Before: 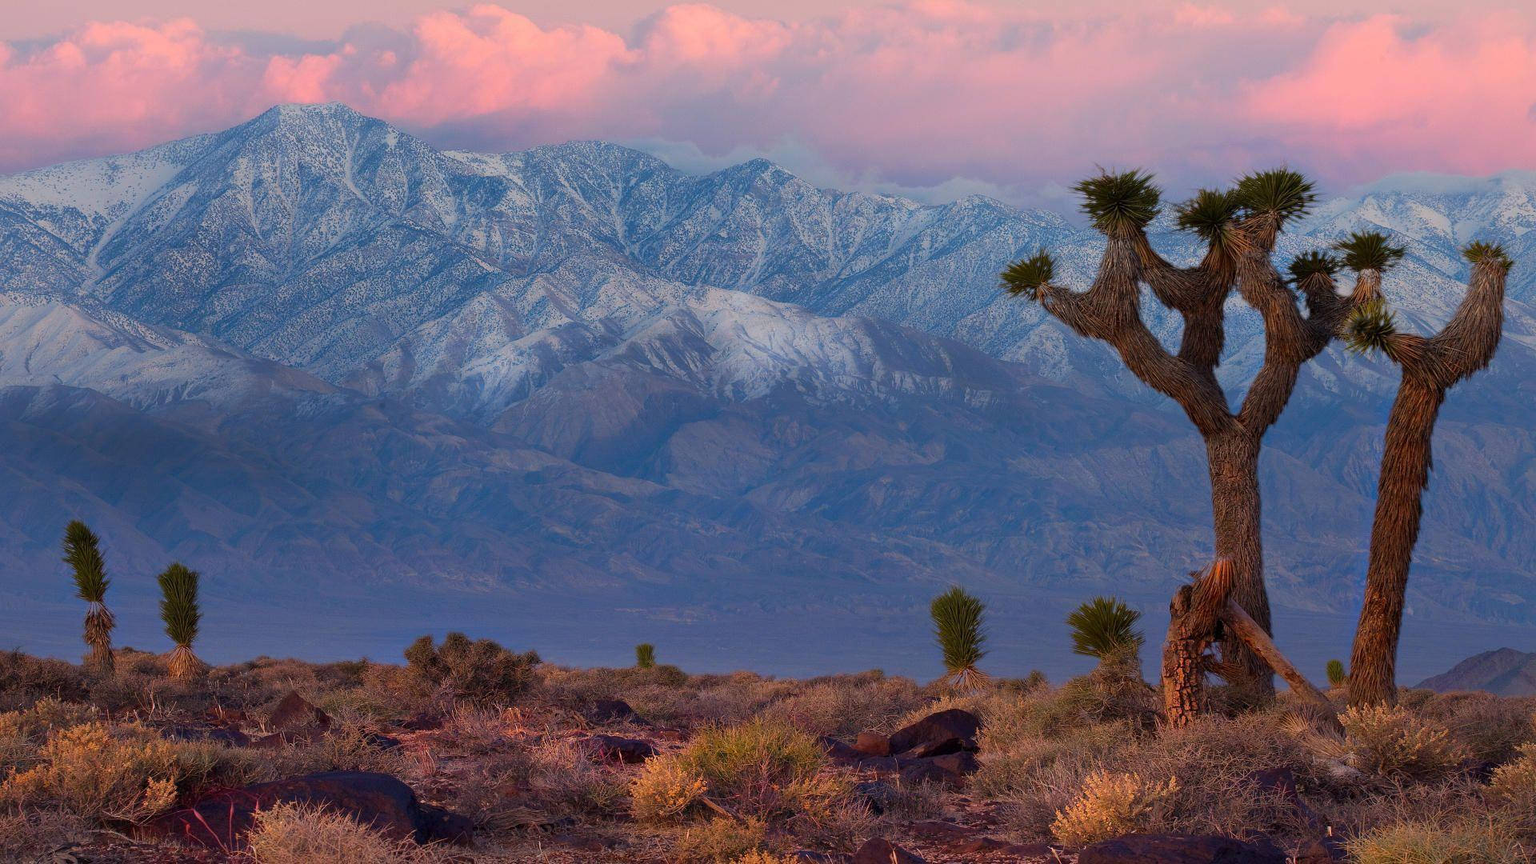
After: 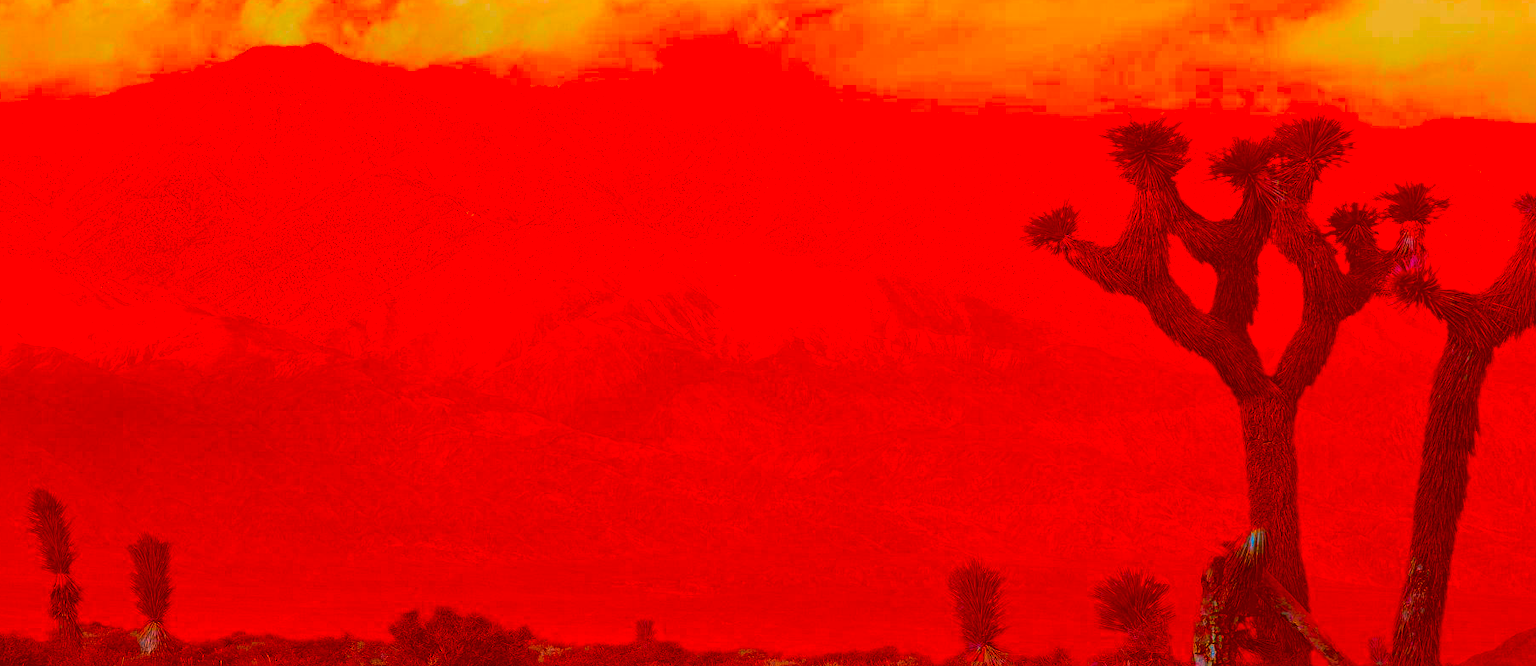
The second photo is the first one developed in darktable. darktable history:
crop: left 2.458%, top 7.048%, right 3.249%, bottom 20.248%
color correction: highlights a* -39.09, highlights b* -39.67, shadows a* -39.78, shadows b* -39.88, saturation -2.96
